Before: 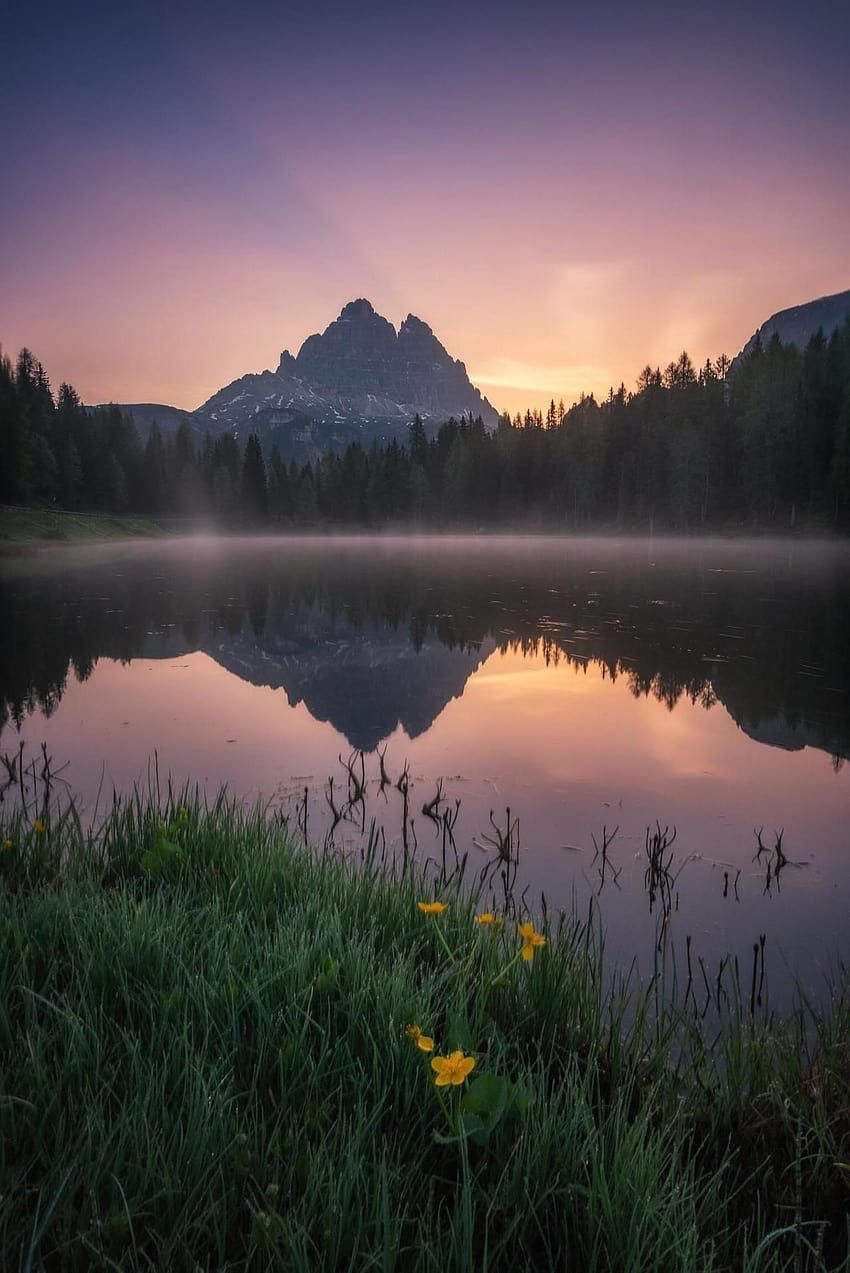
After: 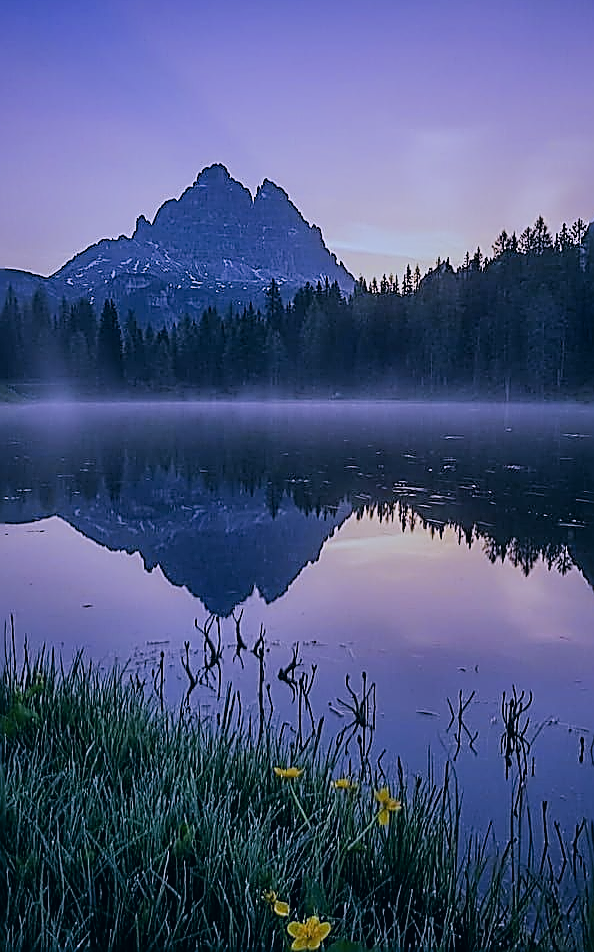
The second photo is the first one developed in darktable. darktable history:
sharpen: amount 2
color correction: highlights a* 5.38, highlights b* 5.3, shadows a* -4.26, shadows b* -5.11
white balance: red 0.766, blue 1.537
filmic rgb: black relative exposure -7.65 EV, white relative exposure 4.56 EV, hardness 3.61
crop and rotate: left 17.046%, top 10.659%, right 12.989%, bottom 14.553%
tone equalizer: on, module defaults
